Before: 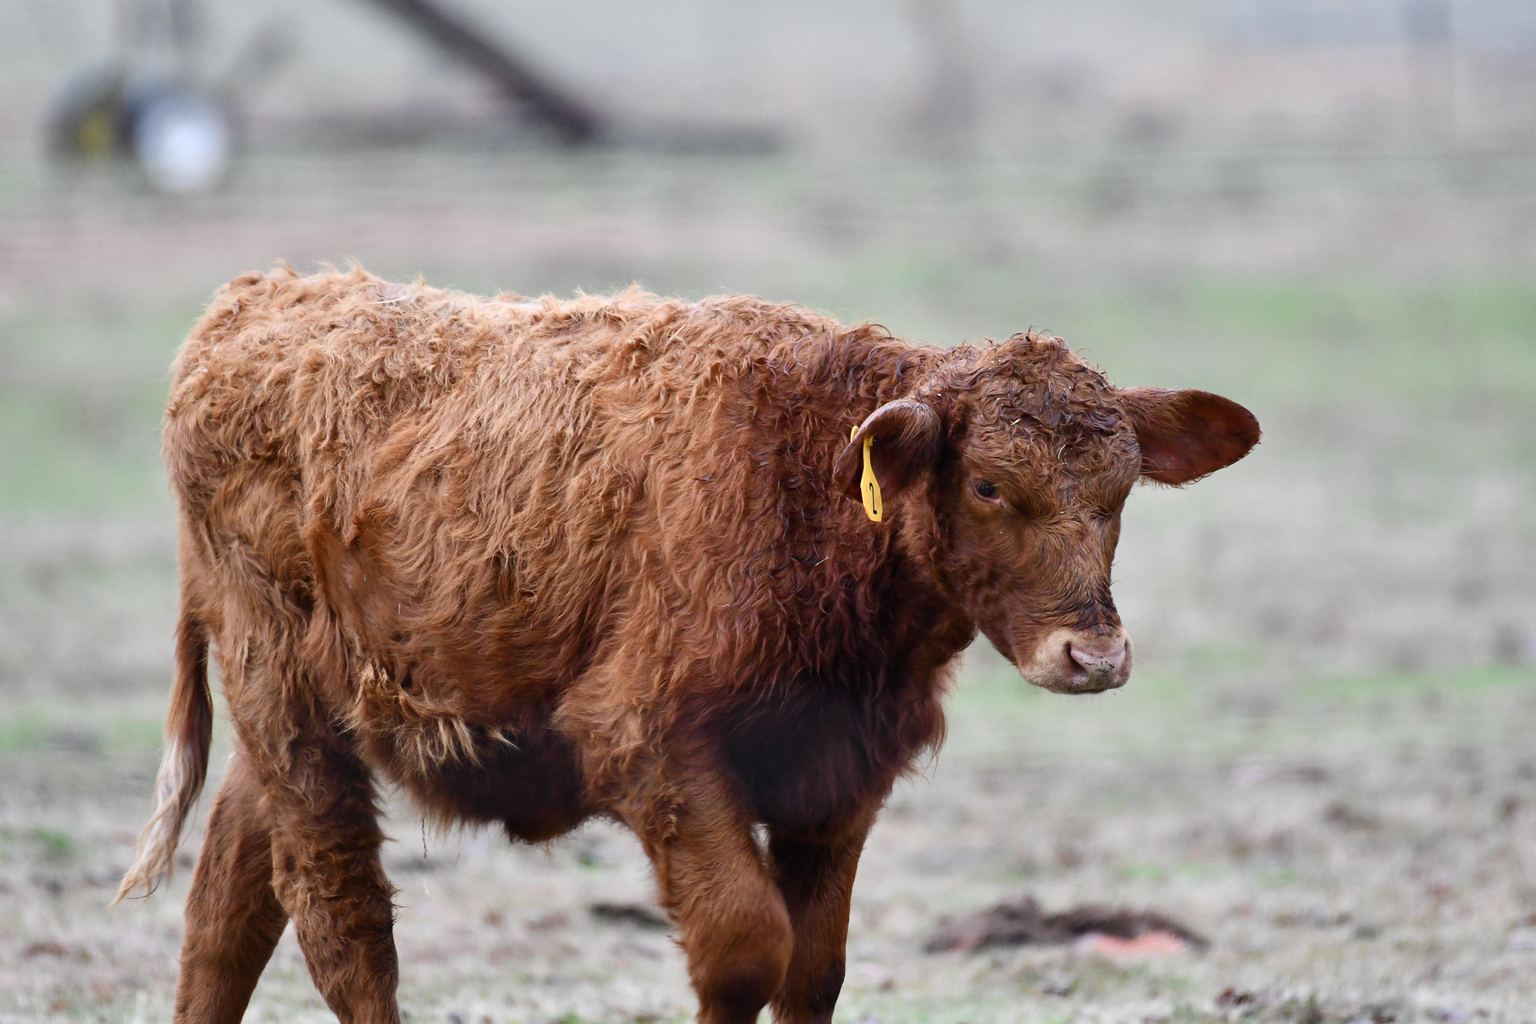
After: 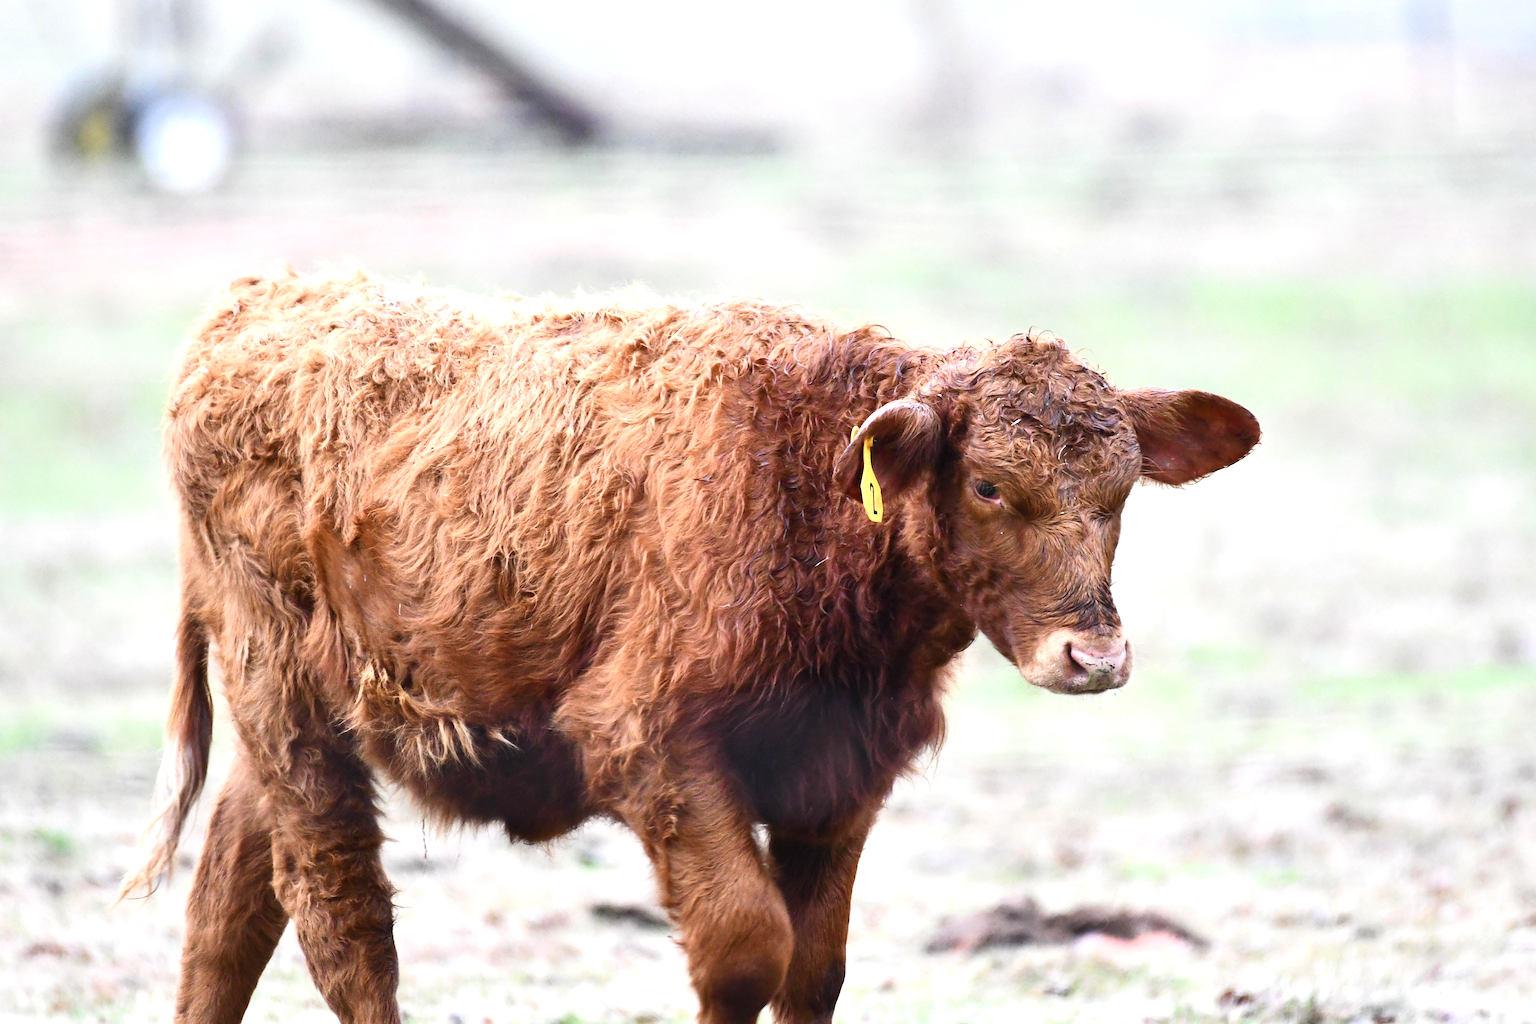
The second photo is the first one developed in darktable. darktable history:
exposure: black level correction 0, exposure 0.953 EV, compensate exposure bias true, compensate highlight preservation false
contrast brightness saturation: contrast 0.15, brightness 0.05
